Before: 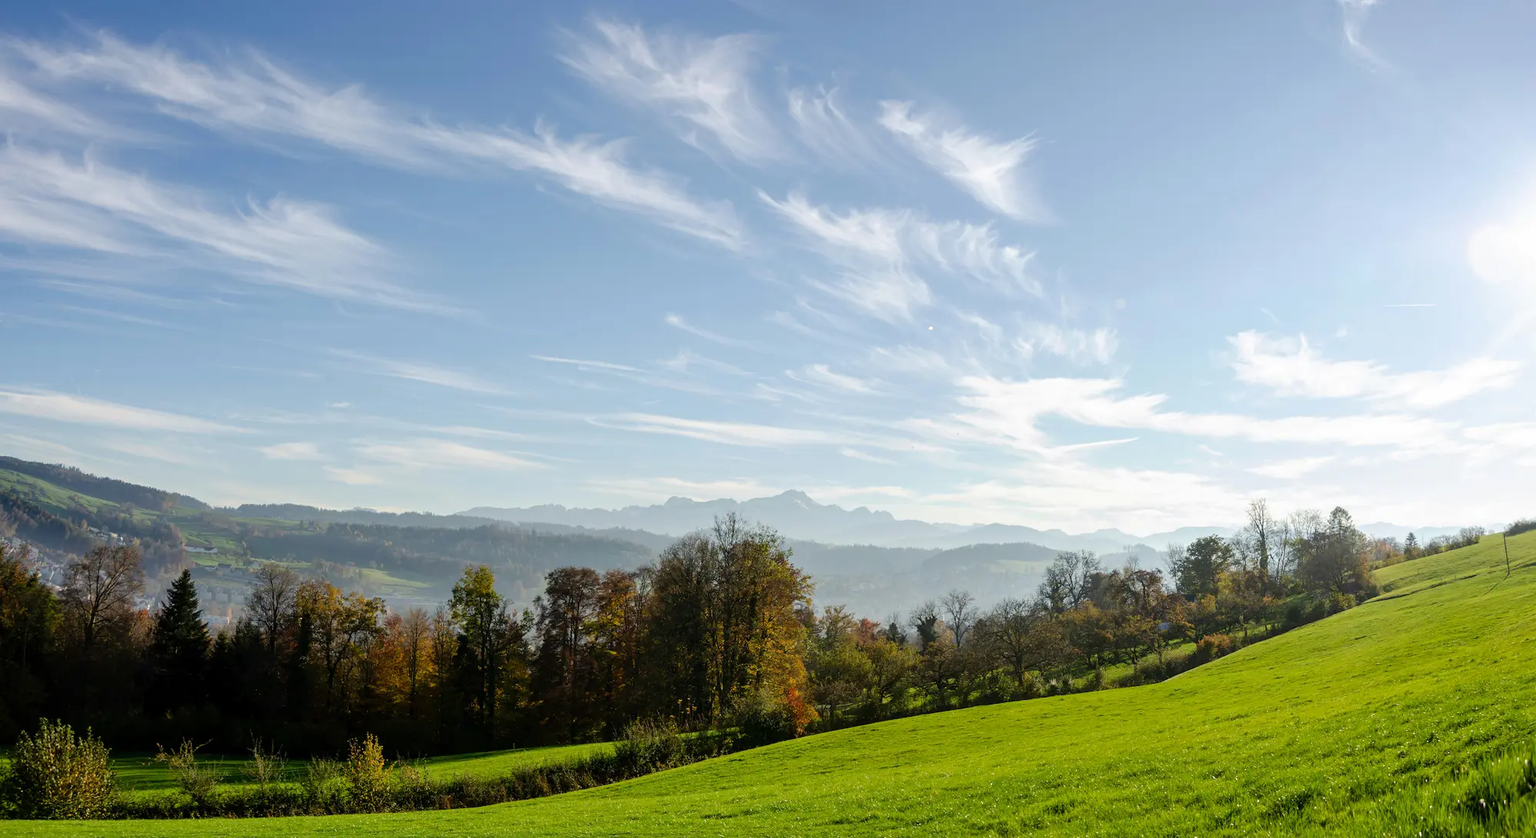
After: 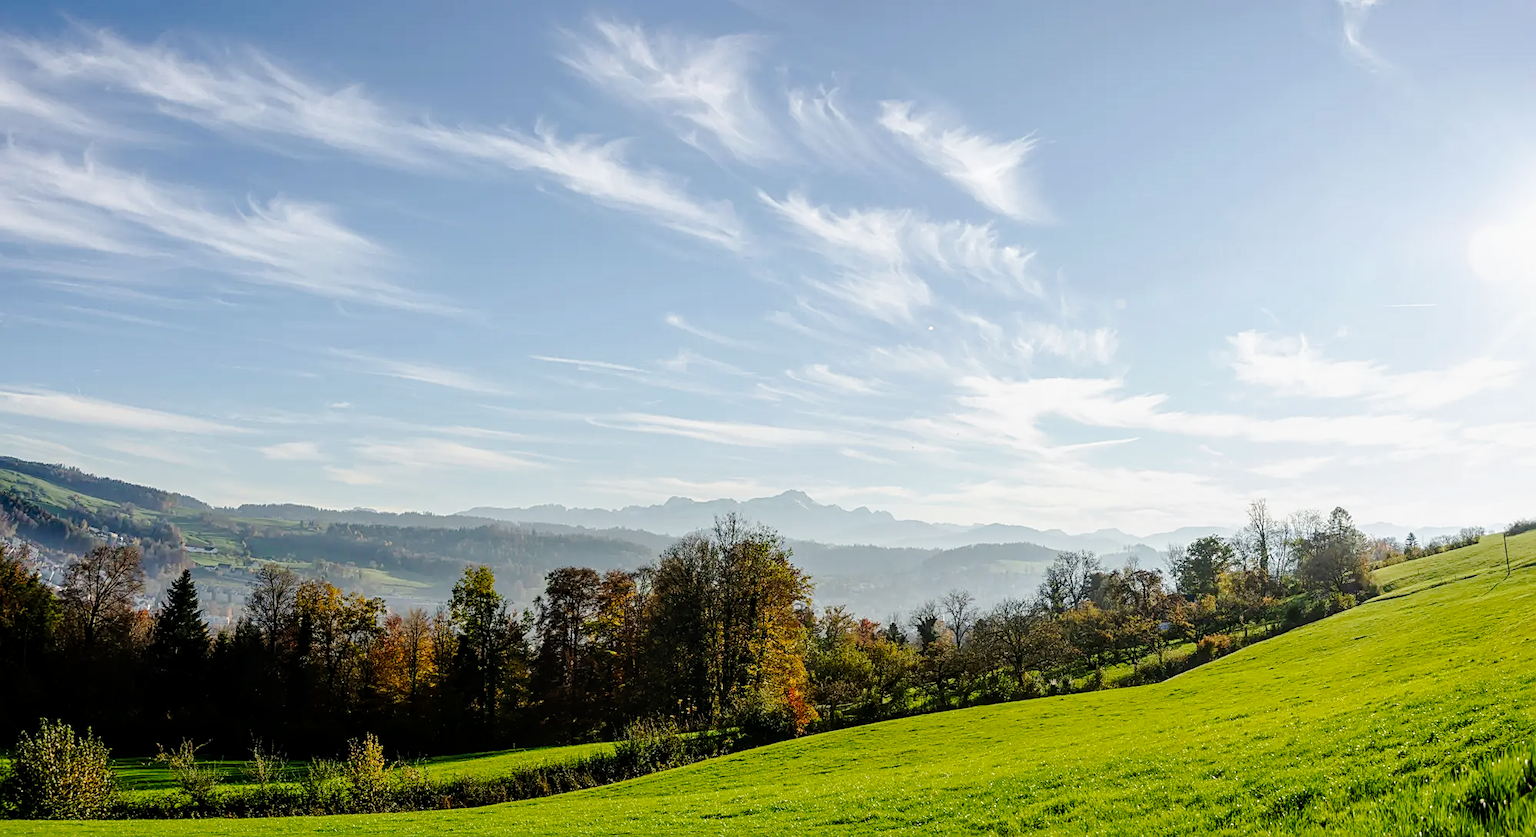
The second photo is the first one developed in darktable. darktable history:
tone curve: curves: ch0 [(0, 0) (0.058, 0.027) (0.214, 0.183) (0.295, 0.288) (0.48, 0.541) (0.658, 0.703) (0.741, 0.775) (0.844, 0.866) (0.986, 0.957)]; ch1 [(0, 0) (0.172, 0.123) (0.312, 0.296) (0.437, 0.429) (0.471, 0.469) (0.502, 0.5) (0.513, 0.515) (0.572, 0.603) (0.617, 0.653) (0.68, 0.724) (0.889, 0.924) (1, 1)]; ch2 [(0, 0) (0.411, 0.424) (0.489, 0.49) (0.502, 0.5) (0.512, 0.524) (0.549, 0.578) (0.604, 0.628) (0.709, 0.748) (1, 1)], preserve colors none
sharpen: on, module defaults
local contrast: on, module defaults
tone equalizer: on, module defaults
